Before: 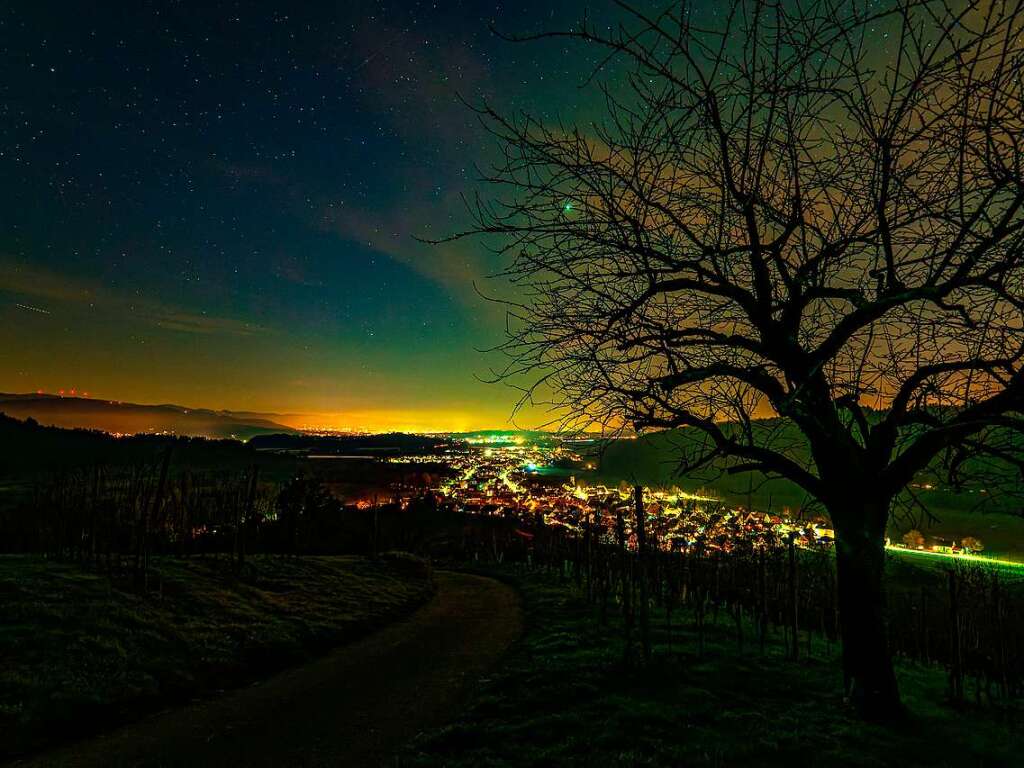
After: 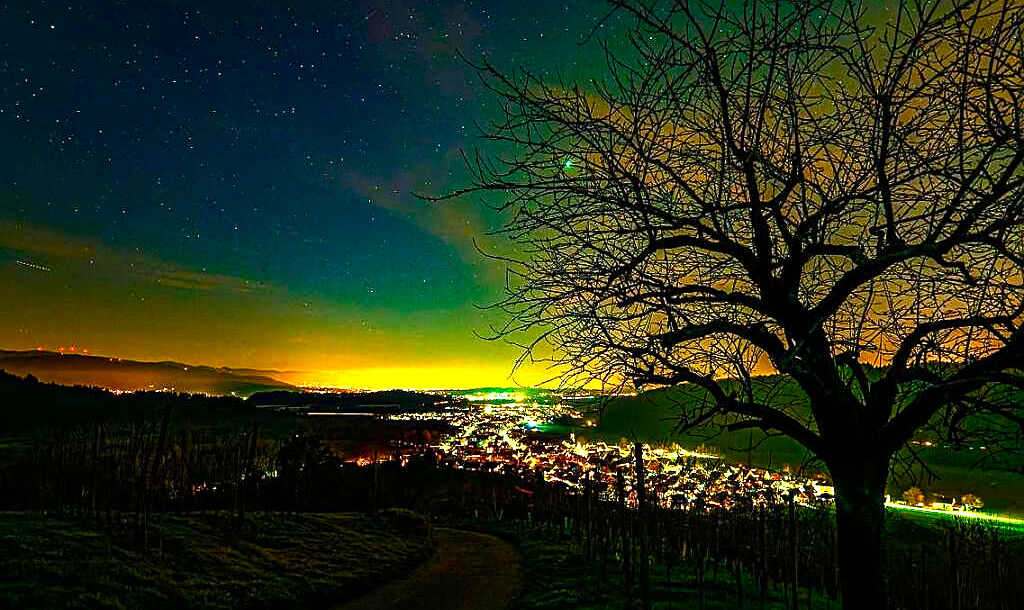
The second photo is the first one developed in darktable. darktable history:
exposure: exposure 0.655 EV, compensate highlight preservation false
crop and rotate: top 5.67%, bottom 14.792%
color balance rgb: highlights gain › chroma 0.167%, highlights gain › hue 332.09°, perceptual saturation grading › global saturation 20%, perceptual saturation grading › highlights -25.907%, perceptual saturation grading › shadows 49.29%, perceptual brilliance grading › highlights 16.365%, perceptual brilliance grading › mid-tones 6.441%, perceptual brilliance grading › shadows -15.827%, global vibrance 20%
sharpen: amount 0.491
